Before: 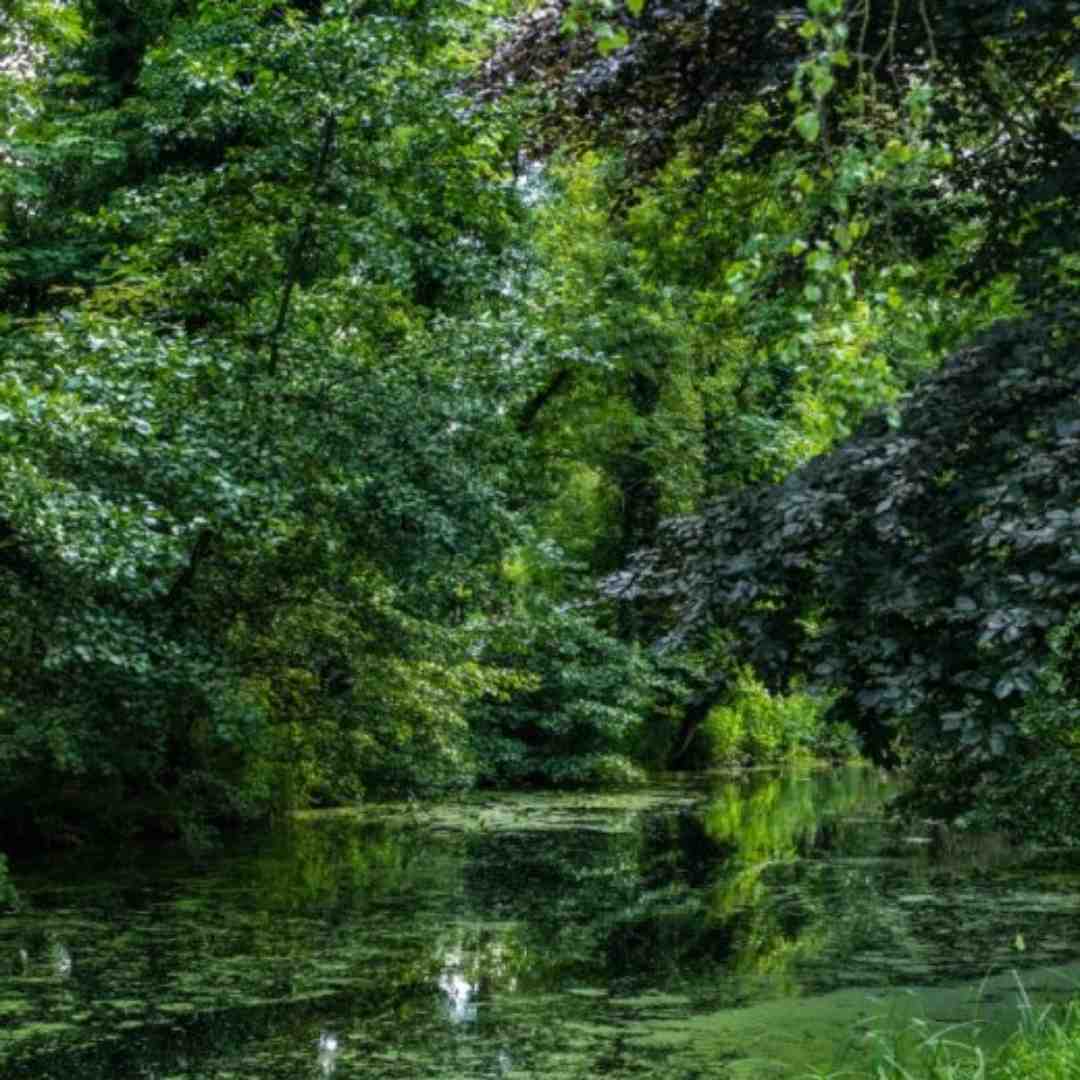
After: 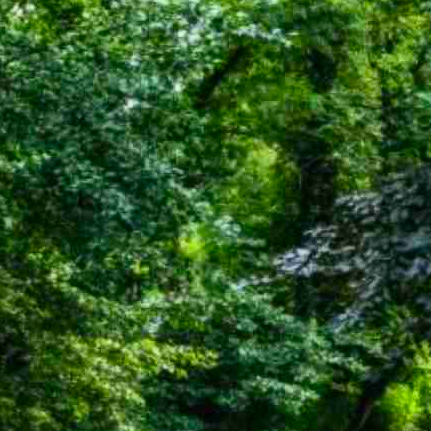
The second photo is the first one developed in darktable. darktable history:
contrast brightness saturation: contrast 0.23, brightness 0.1, saturation 0.29
crop: left 30%, top 30%, right 30%, bottom 30%
